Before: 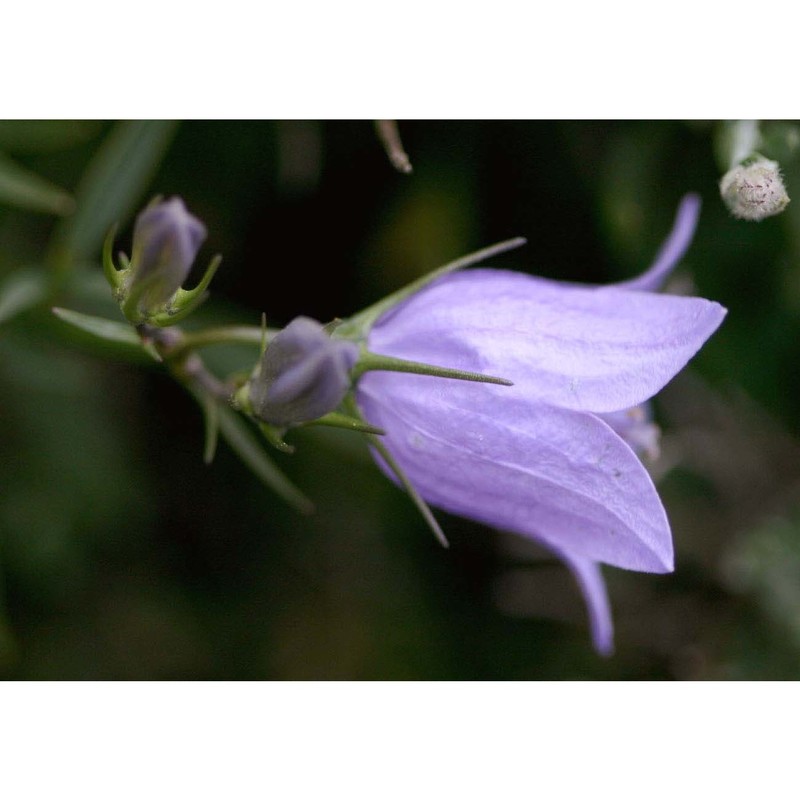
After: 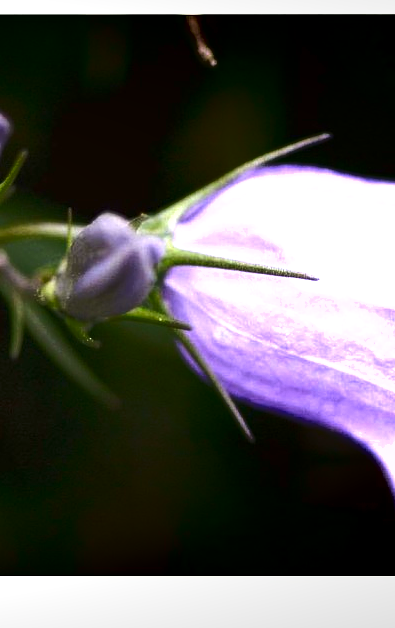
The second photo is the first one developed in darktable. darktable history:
crop and rotate: angle 0.02°, left 24.353%, top 13.219%, right 26.156%, bottom 8.224%
exposure: black level correction 0, exposure 1.45 EV, compensate exposure bias true, compensate highlight preservation false
shadows and highlights: radius 337.17, shadows 29.01, soften with gaussian
